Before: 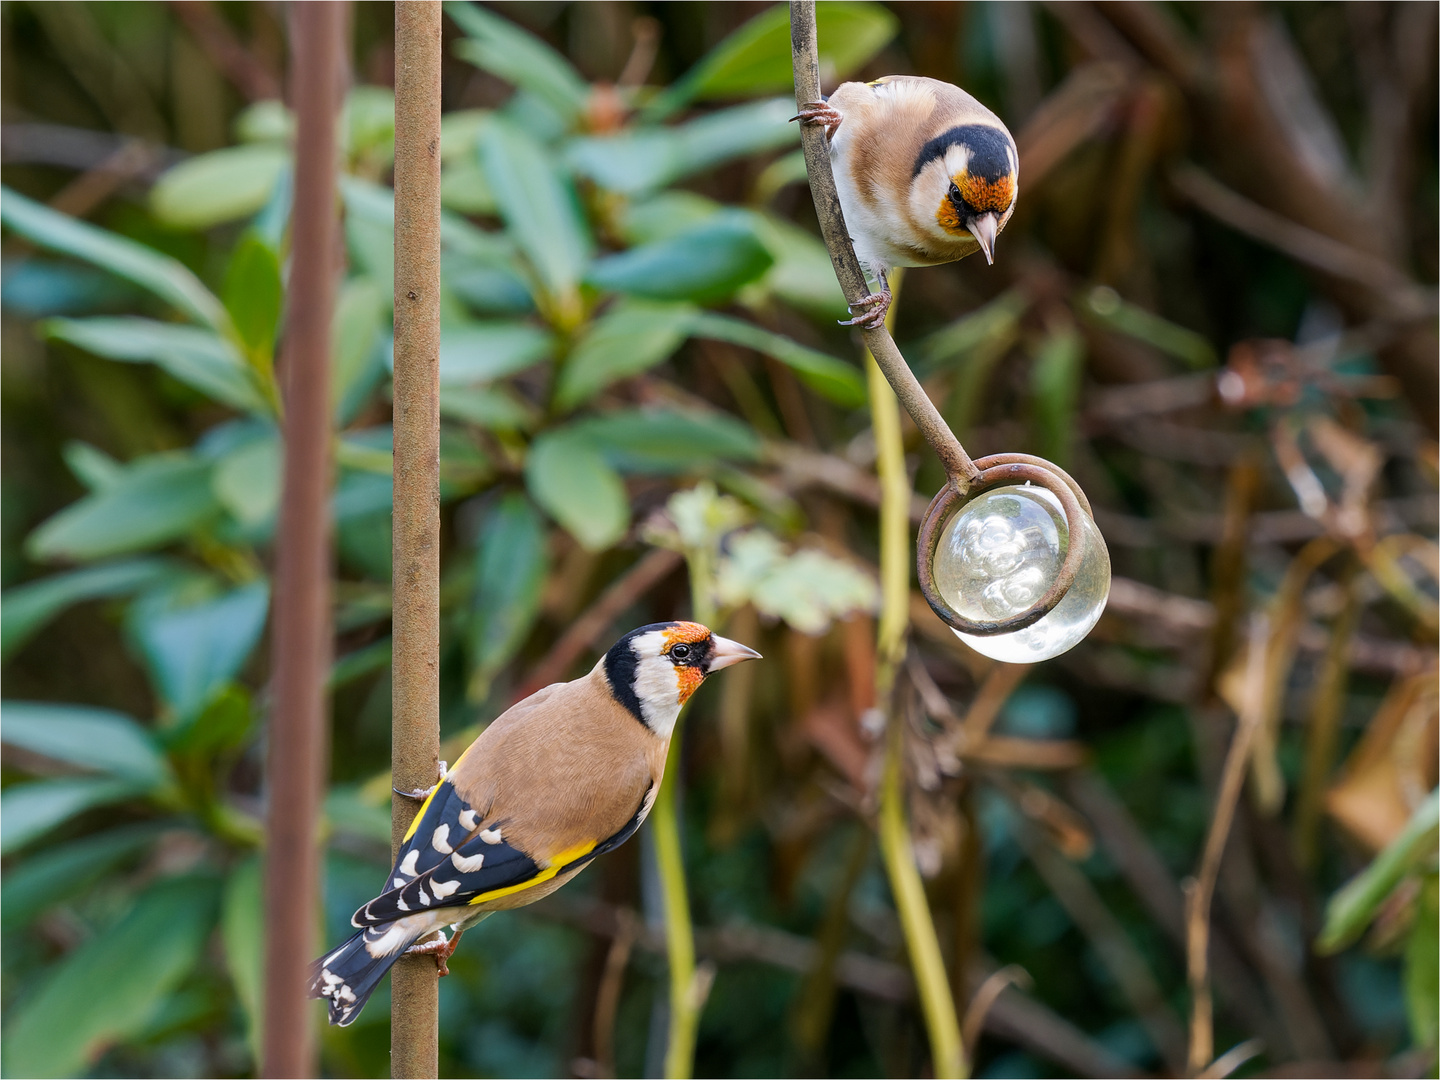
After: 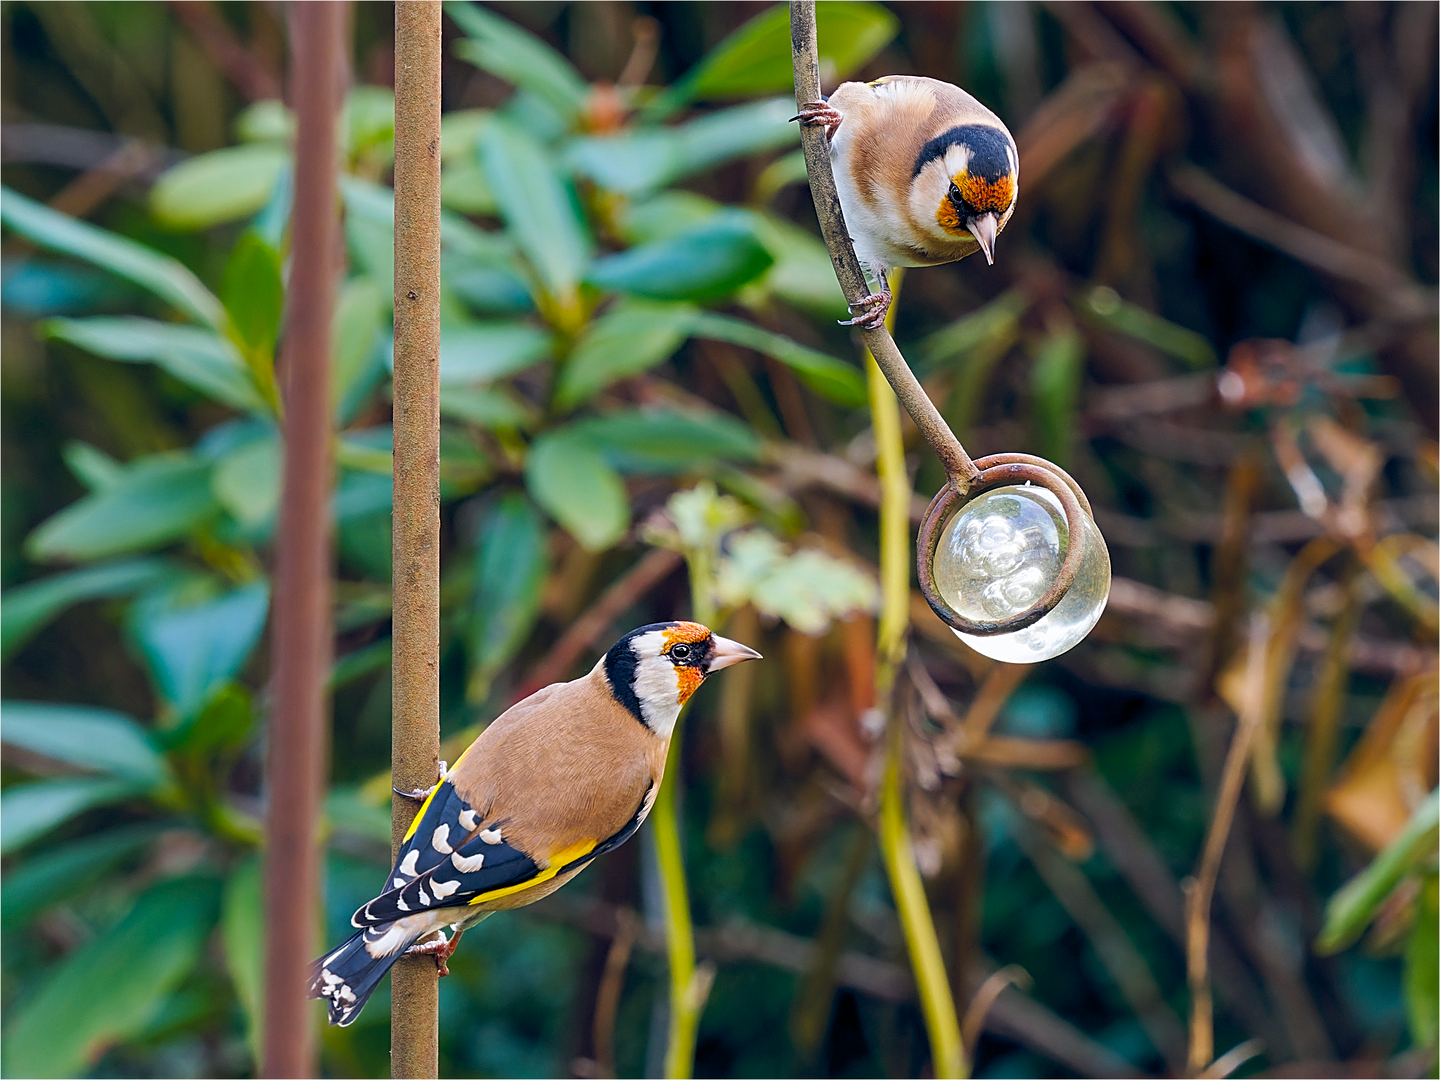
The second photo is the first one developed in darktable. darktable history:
color balance rgb: global offset › chroma 0.155%, global offset › hue 254.01°, perceptual saturation grading › global saturation 30.073%
sharpen: amount 0.574
